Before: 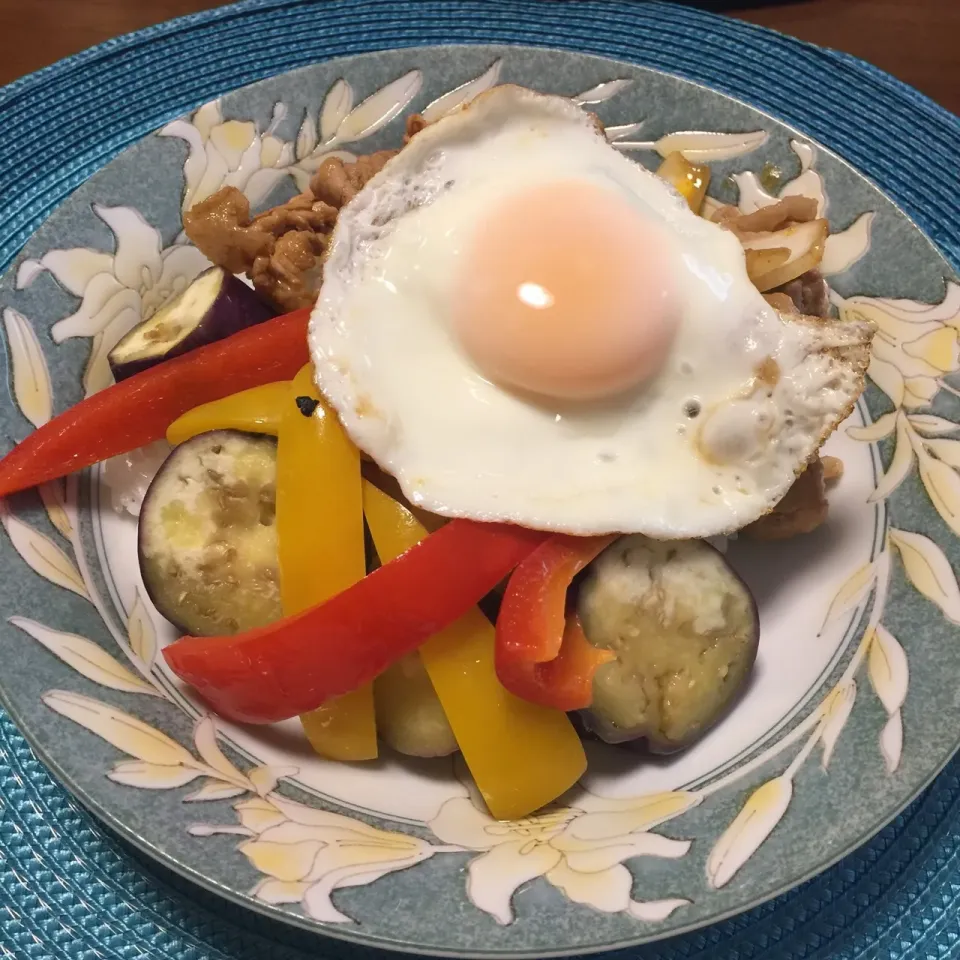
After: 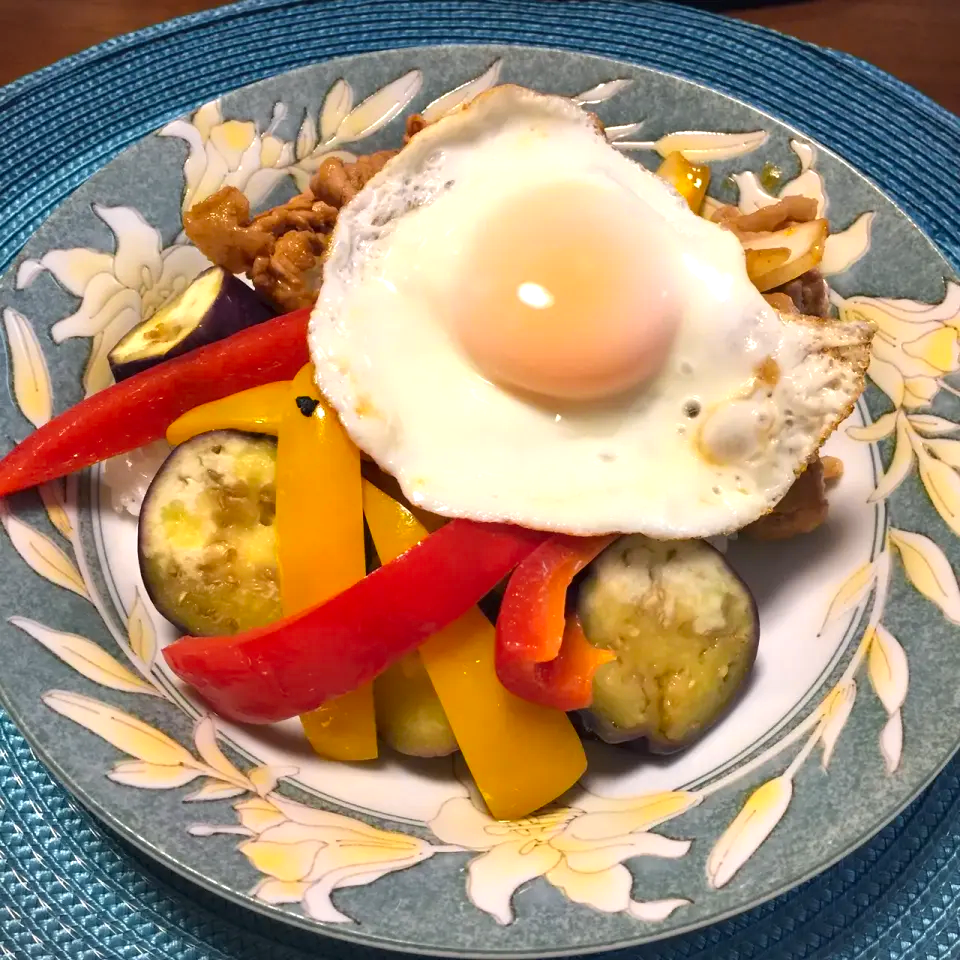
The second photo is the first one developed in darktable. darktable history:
color zones: curves: ch0 [(0.224, 0.526) (0.75, 0.5)]; ch1 [(0.055, 0.526) (0.224, 0.761) (0.377, 0.526) (0.75, 0.5)]
exposure: exposure 0.299 EV, compensate highlight preservation false
vignetting: fall-off start 116.06%, fall-off radius 58.69%
contrast equalizer: y [[0.6 ×6], [0.55 ×6], [0 ×6], [0 ×6], [0 ×6]], mix 0.302
